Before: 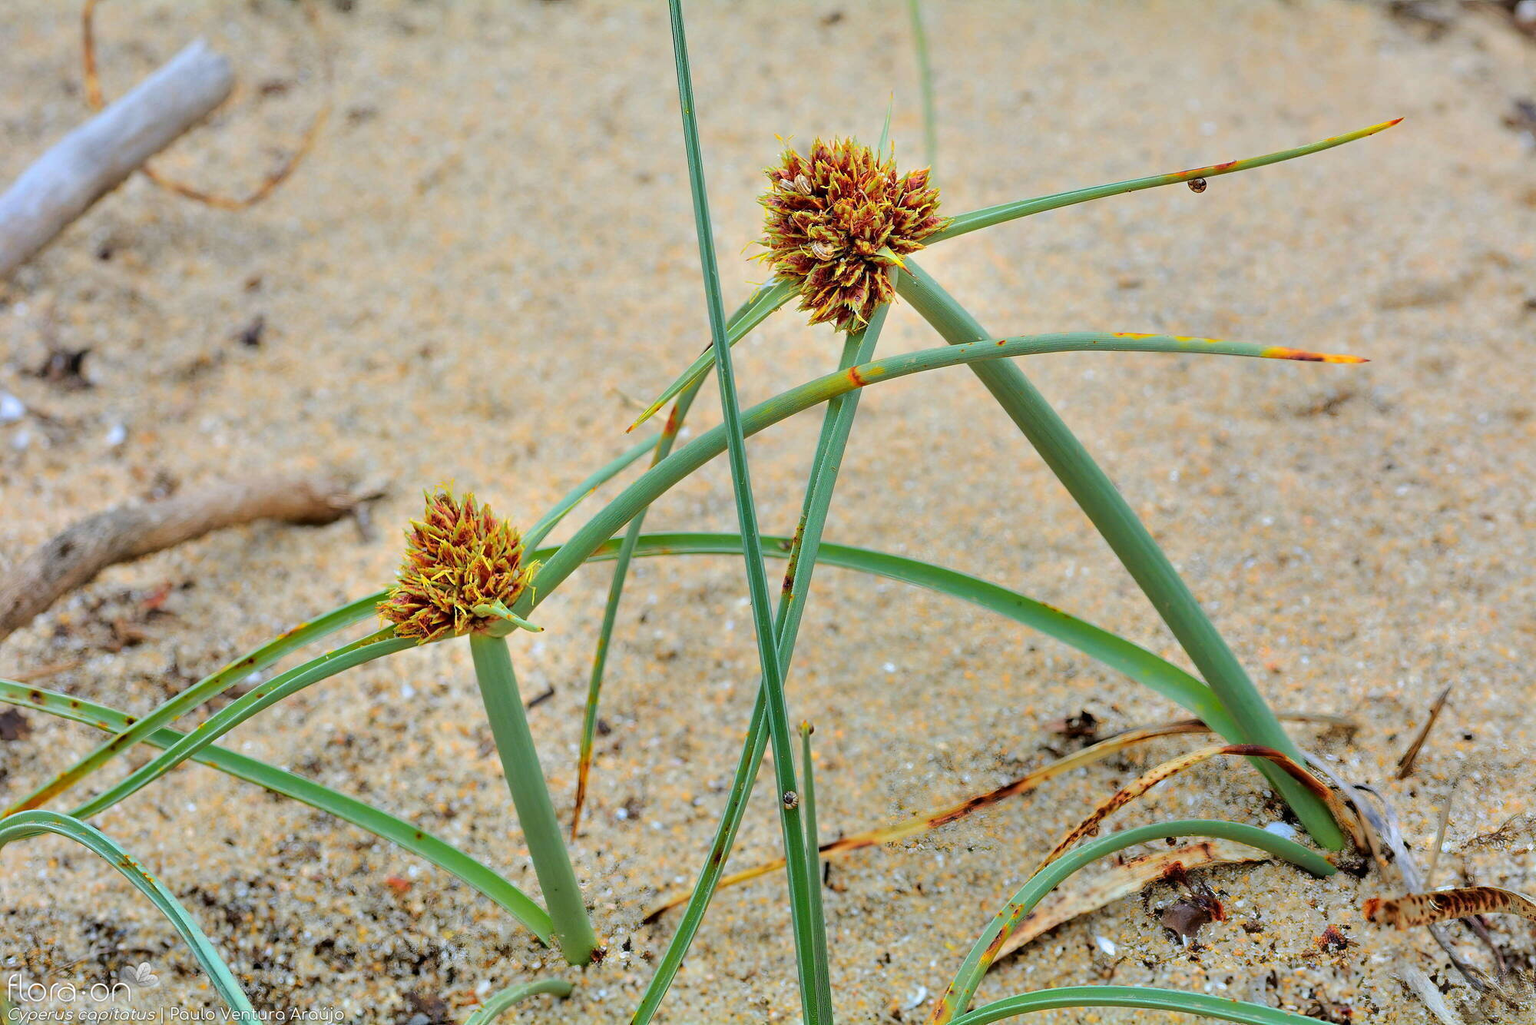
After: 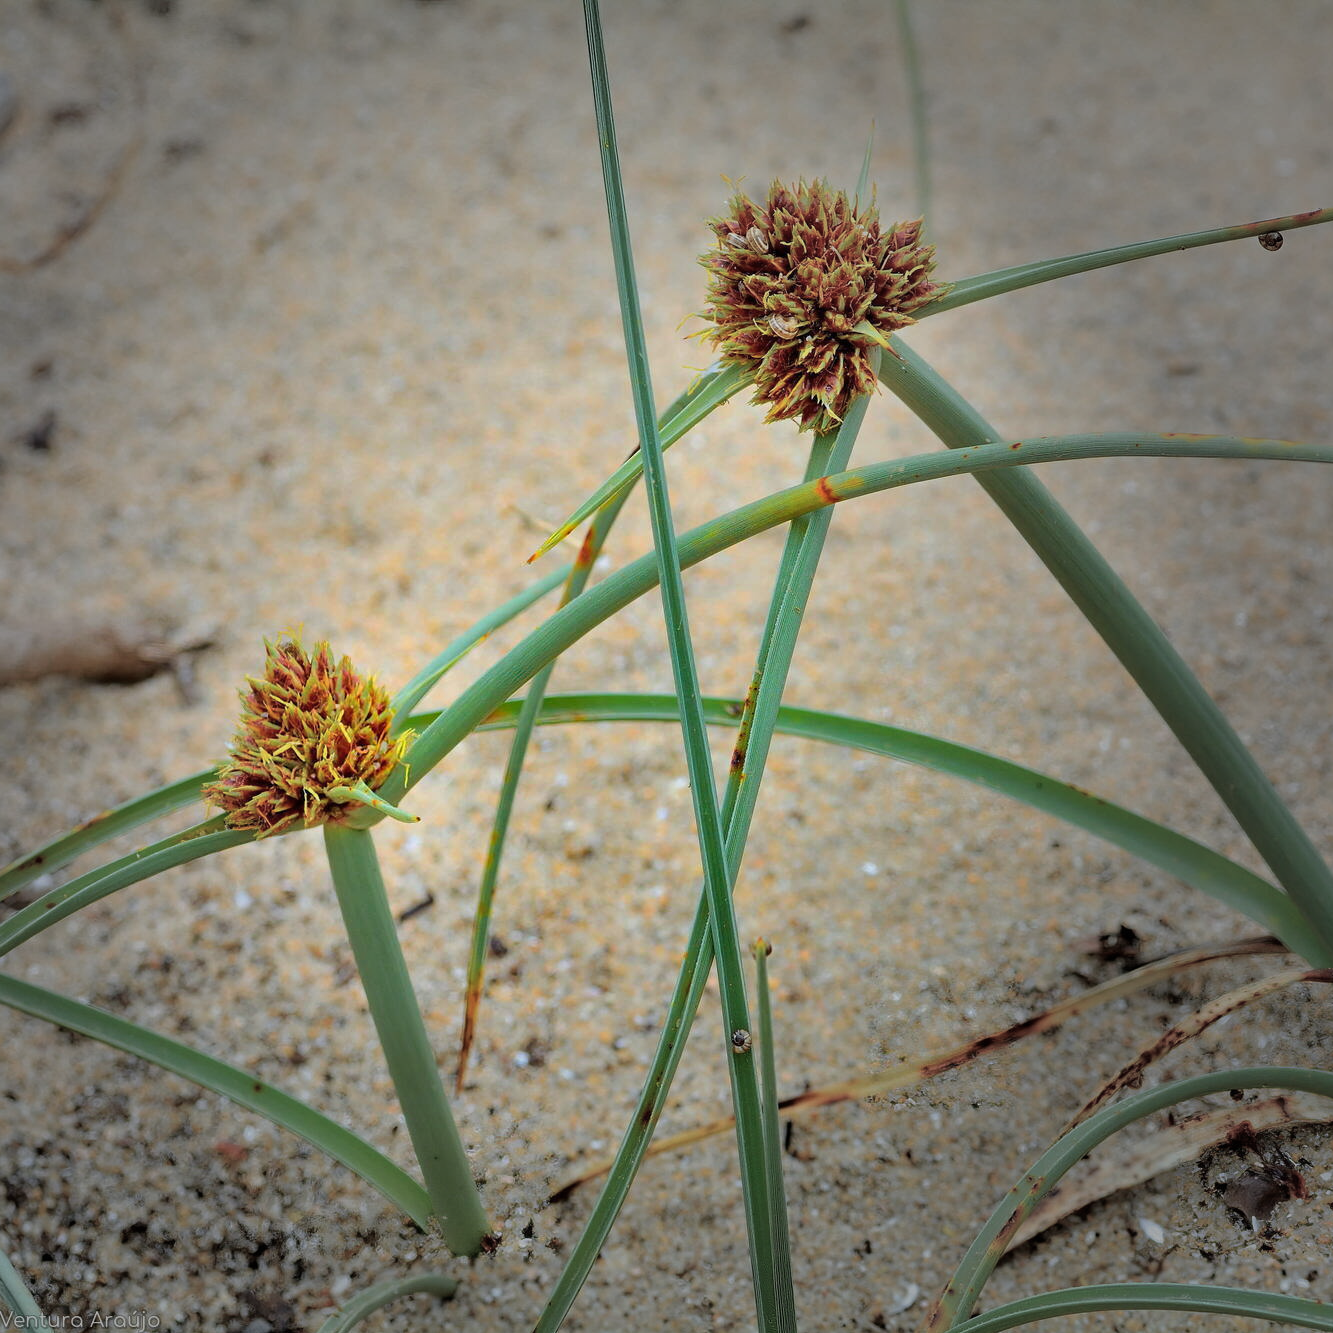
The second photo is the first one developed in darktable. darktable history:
crop and rotate: left 14.436%, right 18.898%
vignetting: fall-off start 33.76%, fall-off radius 64.94%, brightness -0.575, center (-0.12, -0.002), width/height ratio 0.959
